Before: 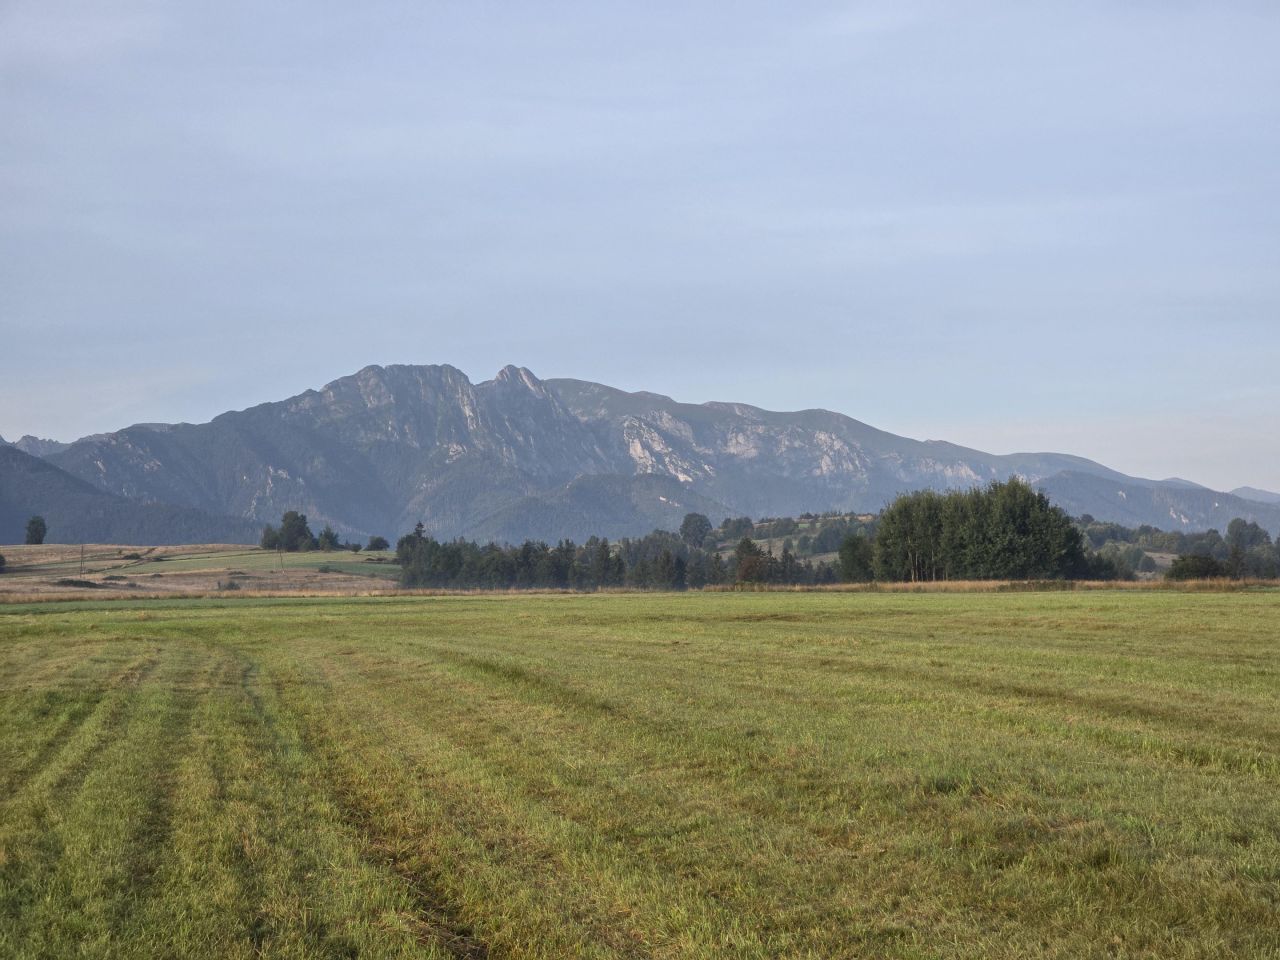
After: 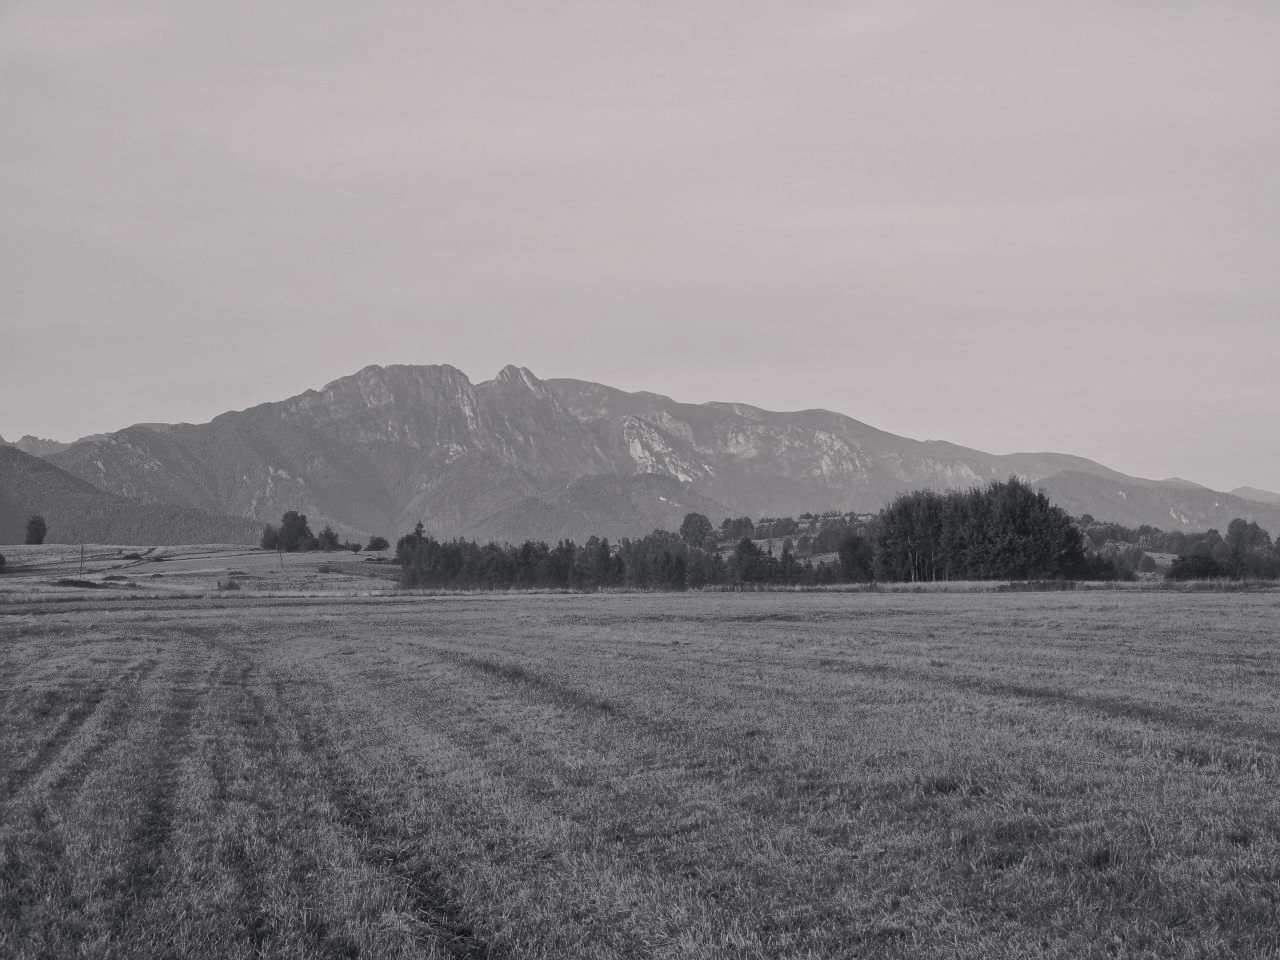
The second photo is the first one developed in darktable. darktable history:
color calibration: output gray [0.22, 0.42, 0.37, 0], gray › normalize channels true, illuminant same as pipeline (D50), adaptation XYZ, x 0.346, y 0.359, gamut compression 0
color balance rgb: shadows lift › chroma 1.41%, shadows lift › hue 260°, power › chroma 0.5%, power › hue 260°, highlights gain › chroma 1%, highlights gain › hue 27°, saturation formula JzAzBz (2021)
tone curve: curves: ch0 [(0, 0) (0.003, 0.01) (0.011, 0.014) (0.025, 0.029) (0.044, 0.051) (0.069, 0.072) (0.1, 0.097) (0.136, 0.123) (0.177, 0.16) (0.224, 0.2) (0.277, 0.248) (0.335, 0.305) (0.399, 0.37) (0.468, 0.454) (0.543, 0.534) (0.623, 0.609) (0.709, 0.681) (0.801, 0.752) (0.898, 0.841) (1, 1)], preserve colors none
